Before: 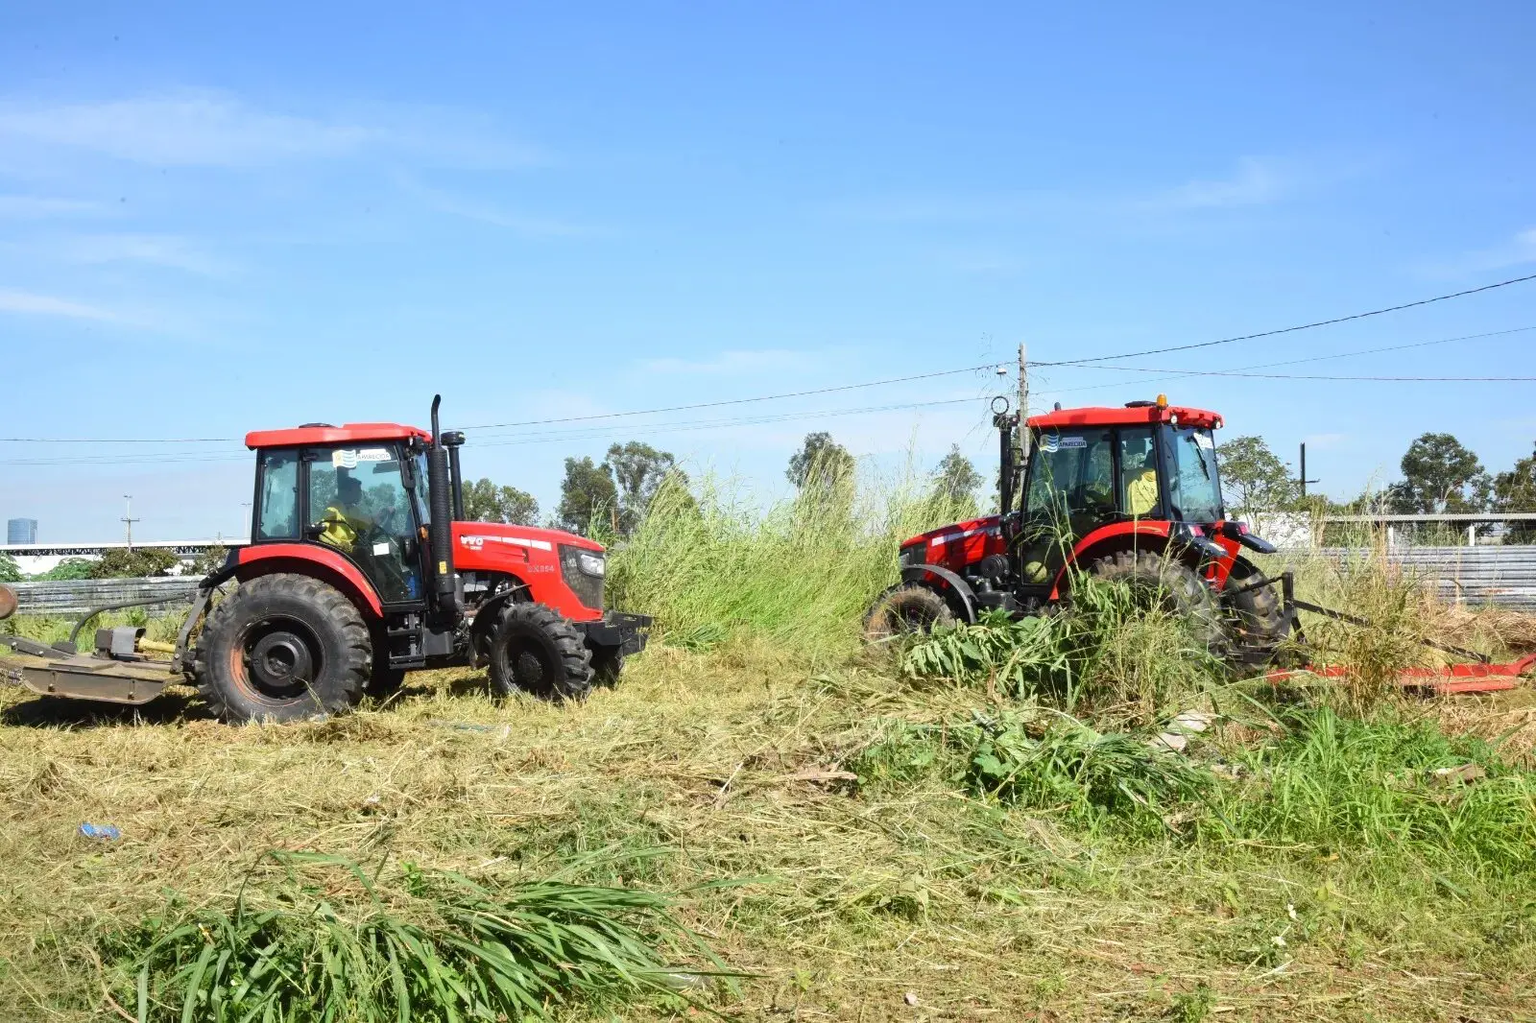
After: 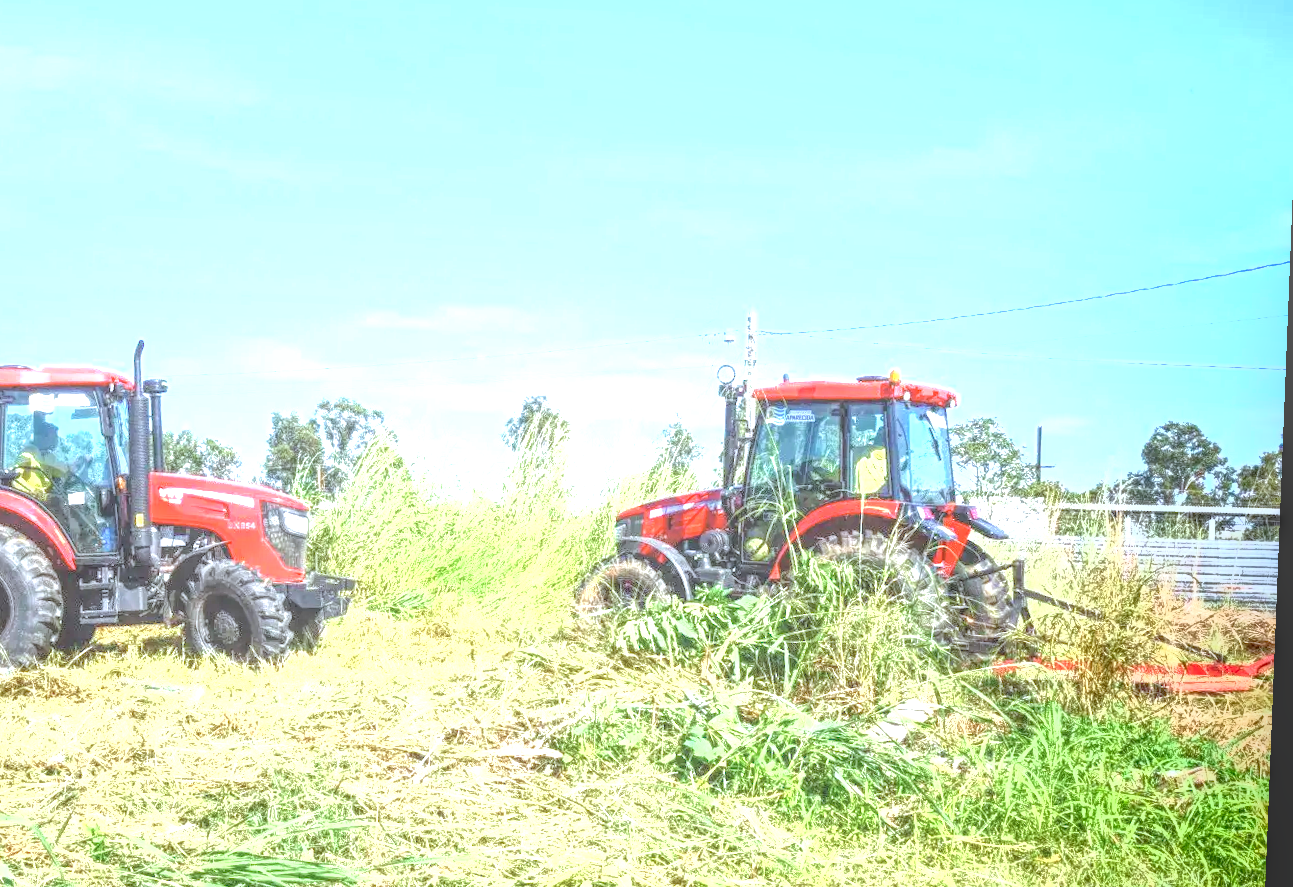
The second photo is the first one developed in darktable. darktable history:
color calibration: x 0.37, y 0.382, temperature 4313.32 K
exposure: black level correction 0, exposure 1.388 EV, compensate exposure bias true, compensate highlight preservation false
tone equalizer: -8 EV 0.001 EV, -7 EV -0.004 EV, -6 EV 0.009 EV, -5 EV 0.032 EV, -4 EV 0.276 EV, -3 EV 0.644 EV, -2 EV 0.584 EV, -1 EV 0.187 EV, +0 EV 0.024 EV
local contrast: highlights 20%, shadows 30%, detail 200%, midtone range 0.2
crop and rotate: left 20.74%, top 7.912%, right 0.375%, bottom 13.378%
rotate and perspective: rotation 2.27°, automatic cropping off
